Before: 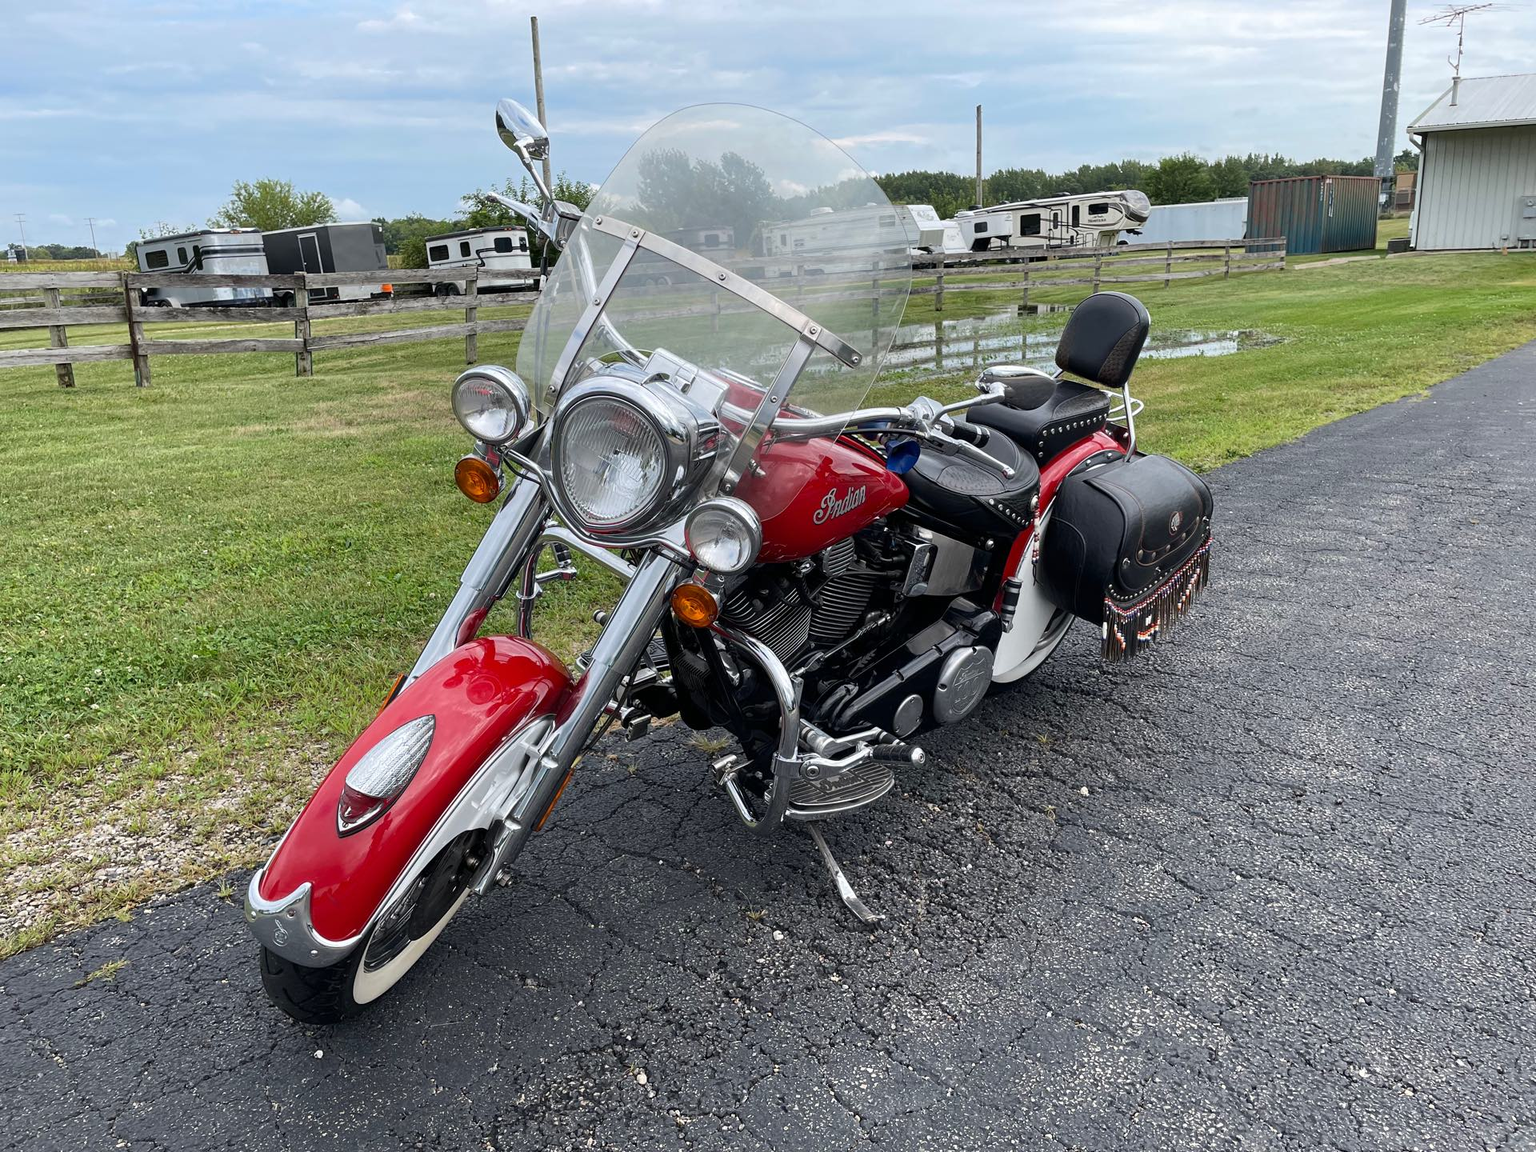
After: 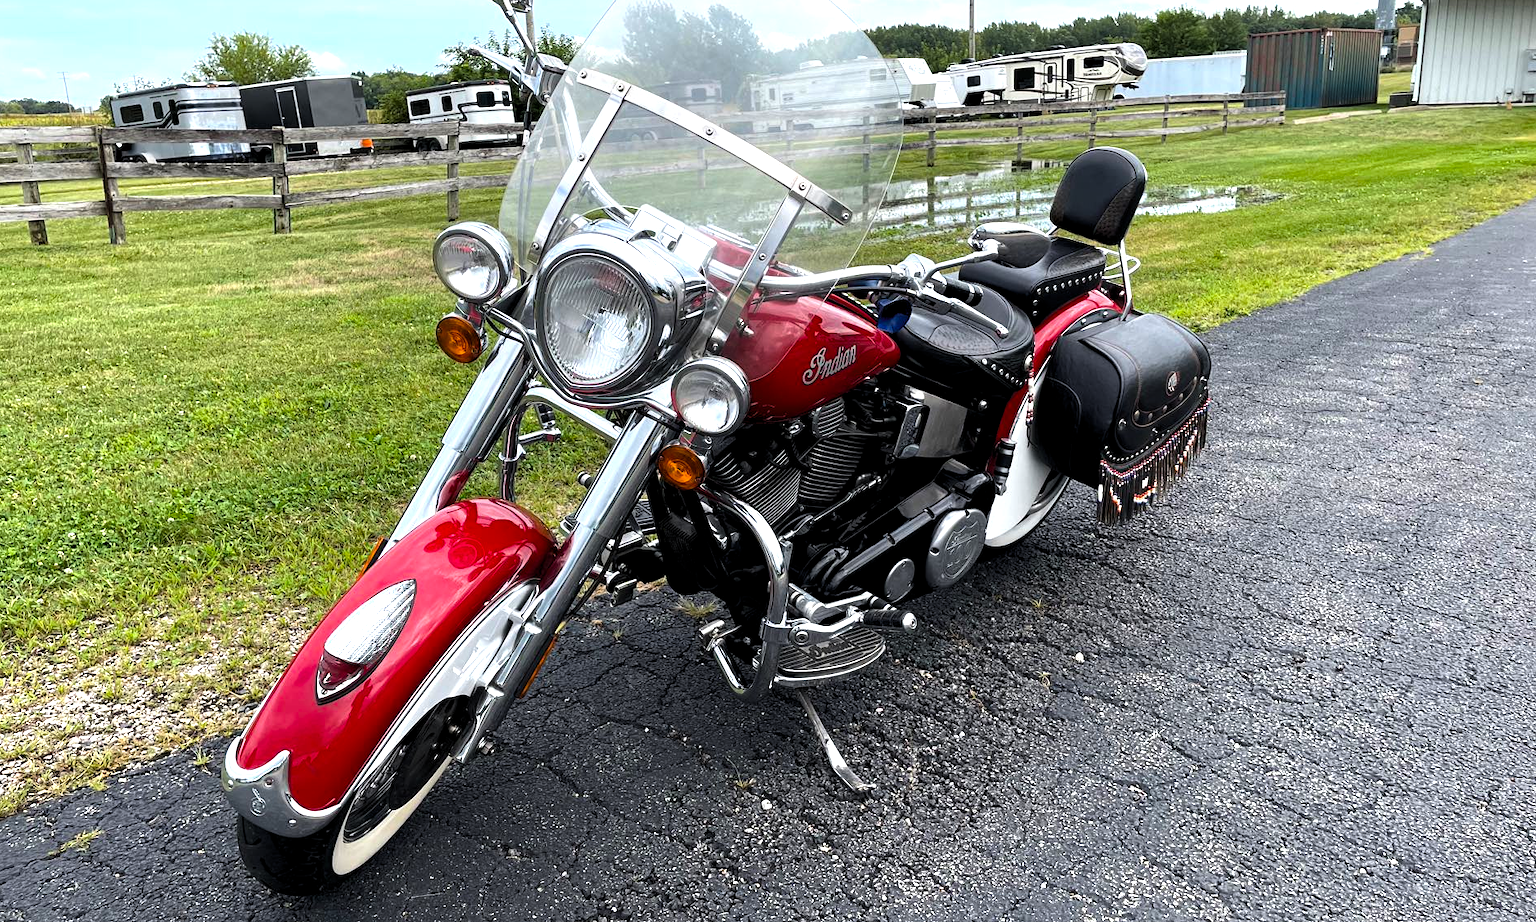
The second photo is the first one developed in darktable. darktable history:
levels: levels [0.026, 0.507, 0.987]
crop and rotate: left 1.842%, top 12.909%, right 0.287%, bottom 8.758%
color balance rgb: perceptual saturation grading › global saturation 25.203%, perceptual brilliance grading › highlights 10.731%, perceptual brilliance grading › shadows -11.495%
tone equalizer: -8 EV -0.403 EV, -7 EV -0.371 EV, -6 EV -0.3 EV, -5 EV -0.22 EV, -3 EV 0.218 EV, -2 EV 0.327 EV, -1 EV 0.375 EV, +0 EV 0.415 EV, mask exposure compensation -0.493 EV
